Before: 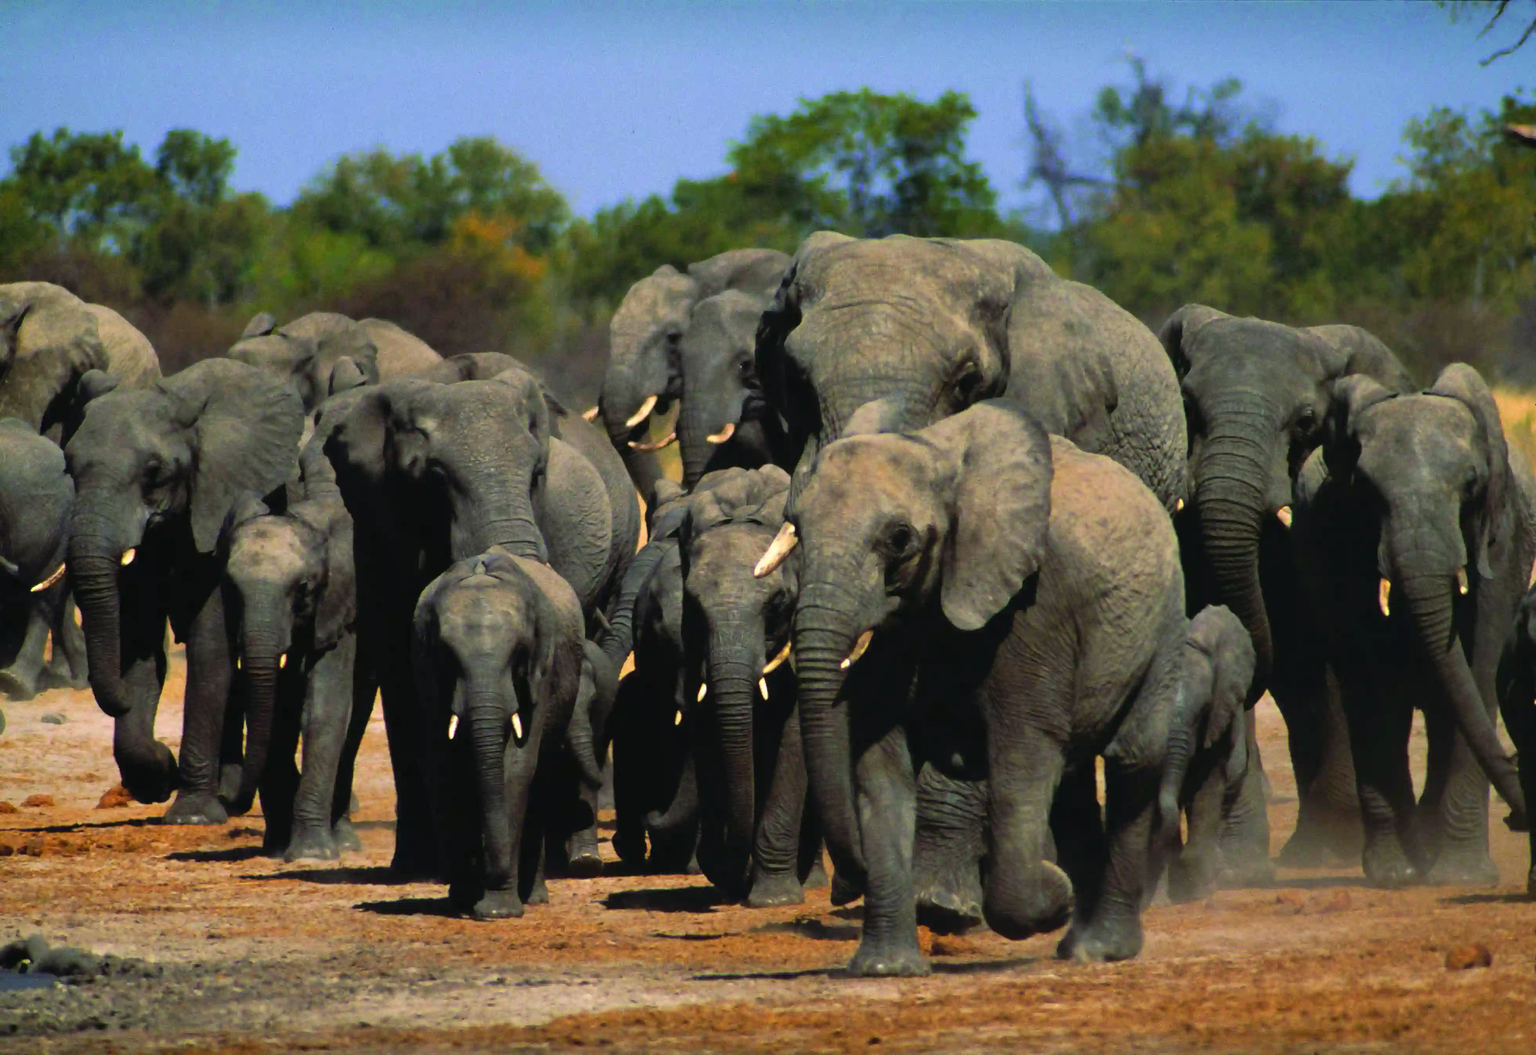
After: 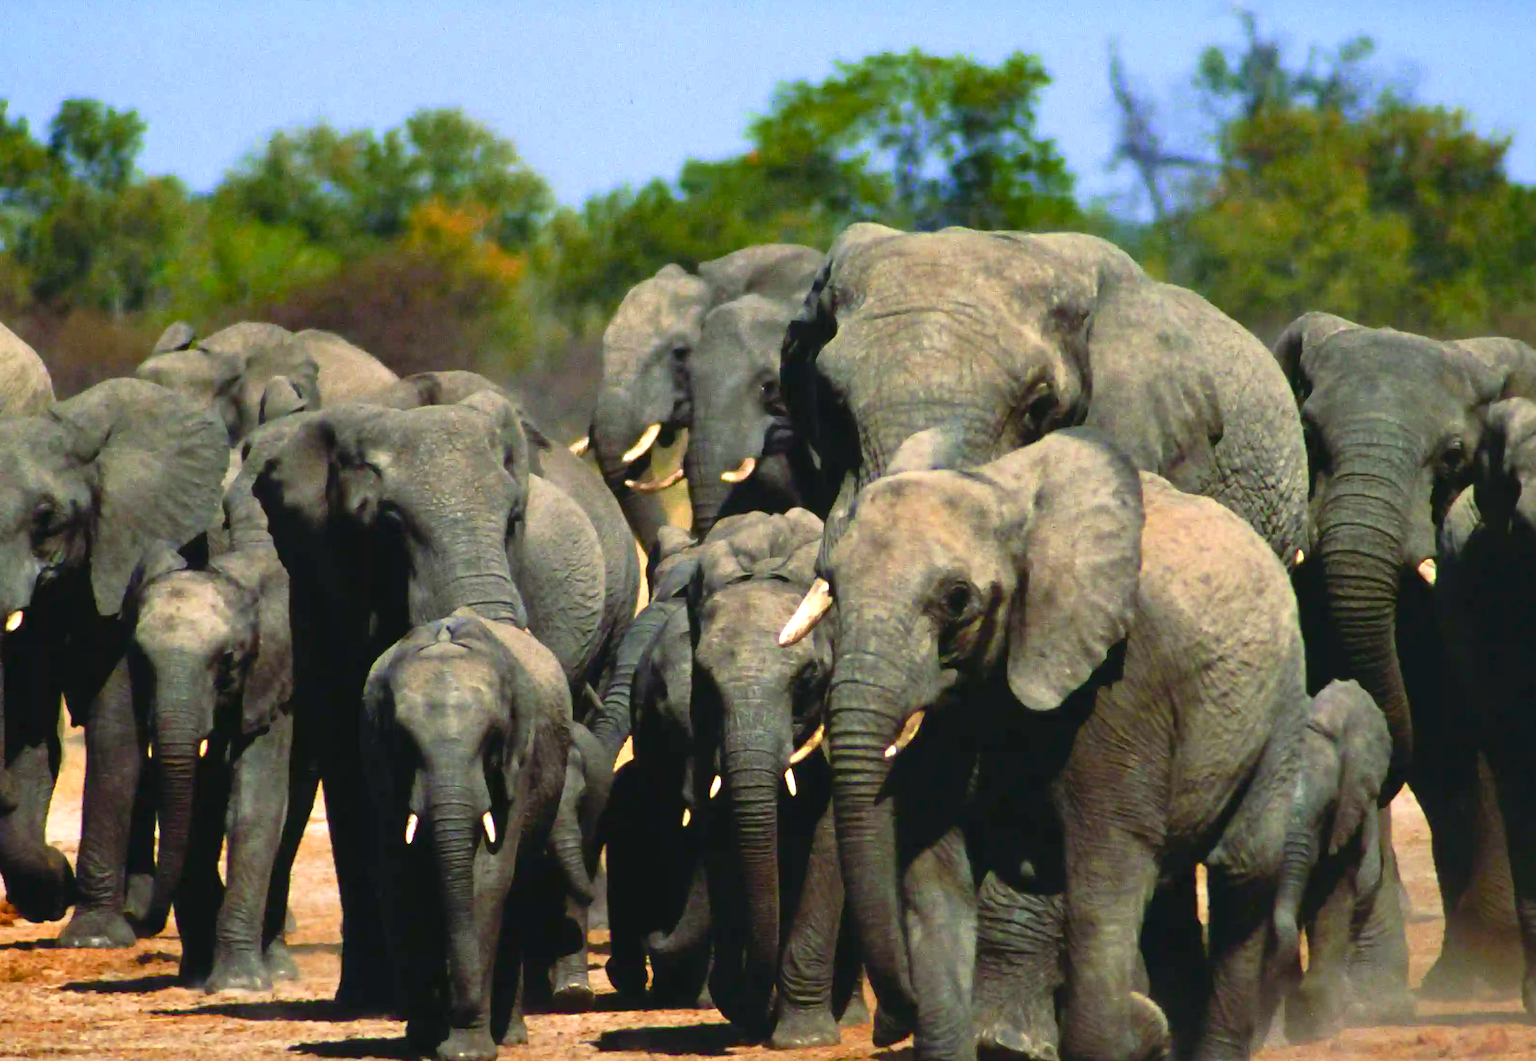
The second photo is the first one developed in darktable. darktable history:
color balance rgb: linear chroma grading › shadows -7.492%, linear chroma grading › highlights -7.54%, linear chroma grading › global chroma -10.257%, linear chroma grading › mid-tones -7.741%, perceptual saturation grading › global saturation 43.814%, perceptual saturation grading › highlights -50.384%, perceptual saturation grading › shadows 30.776%, global vibrance 20%
exposure: black level correction 0, exposure 0.692 EV, compensate highlight preservation false
crop and rotate: left 7.614%, top 4.665%, right 10.532%, bottom 12.986%
